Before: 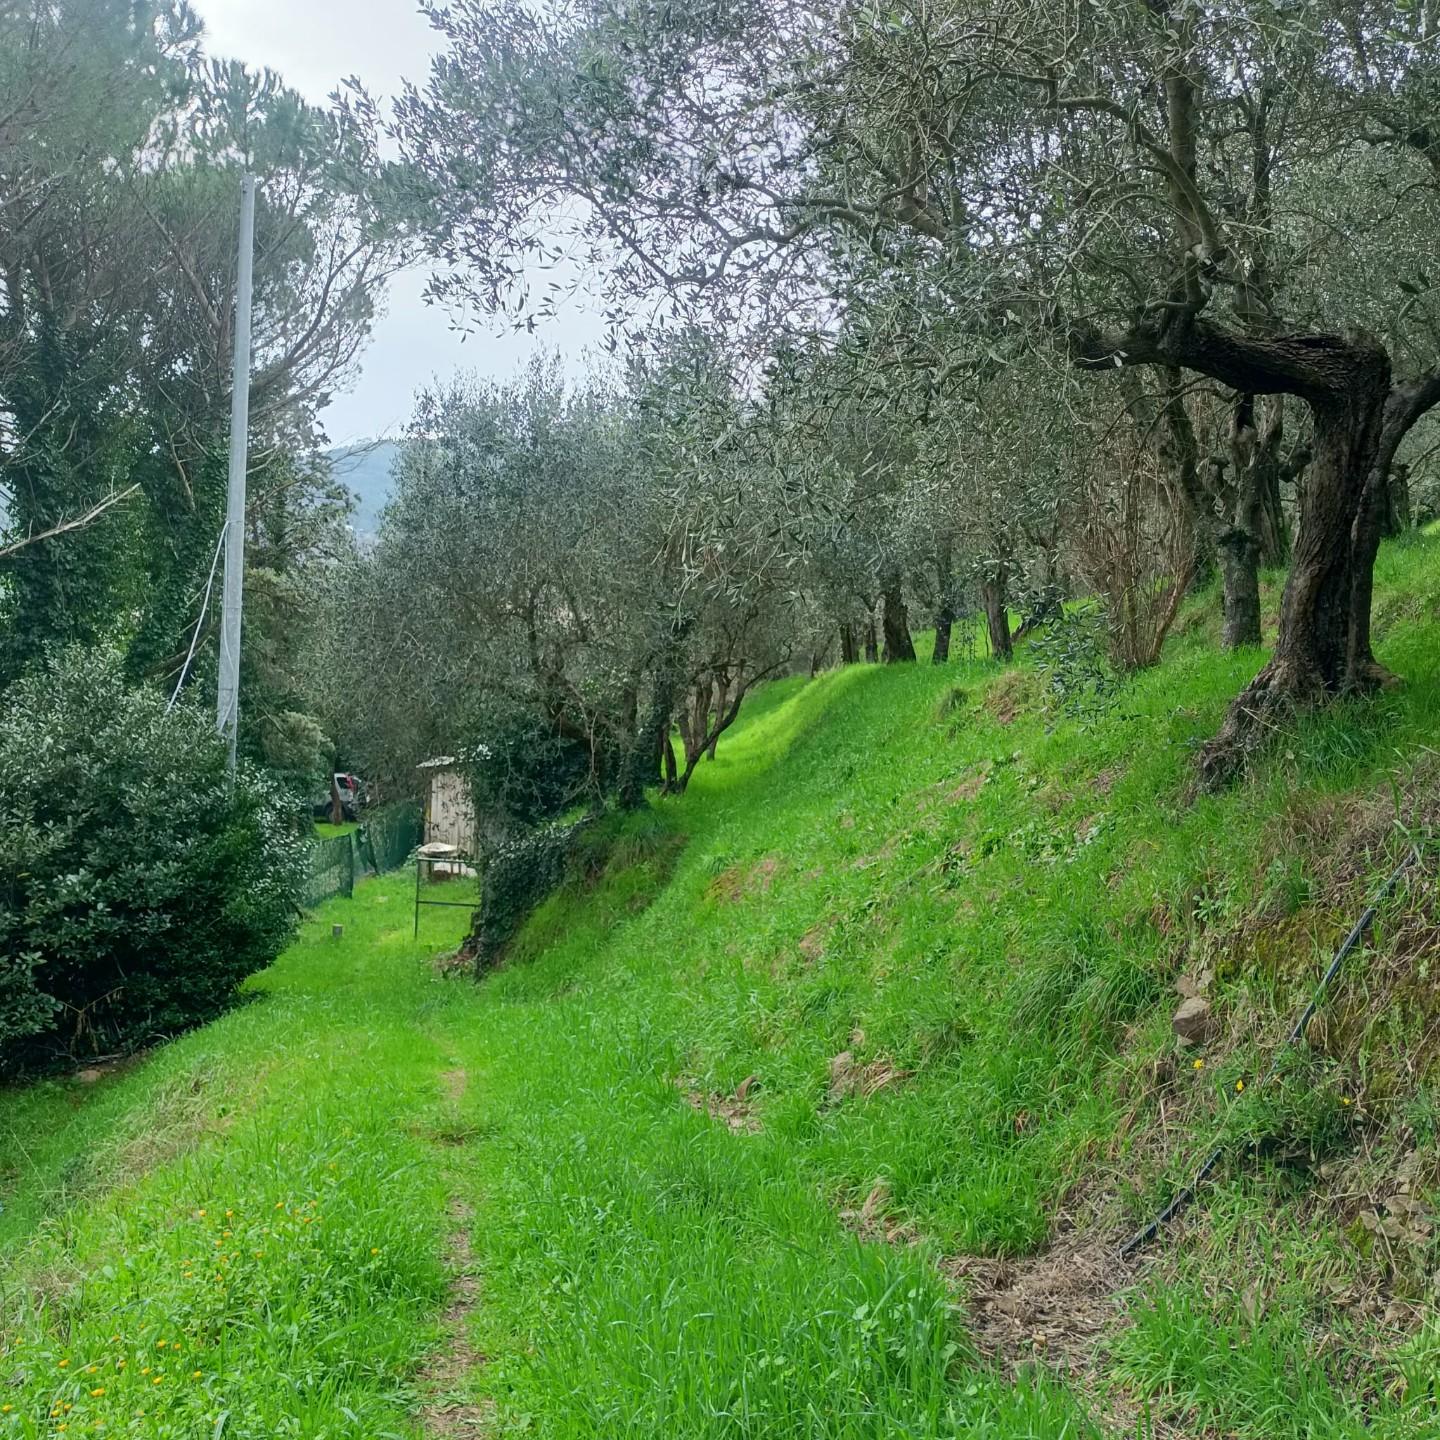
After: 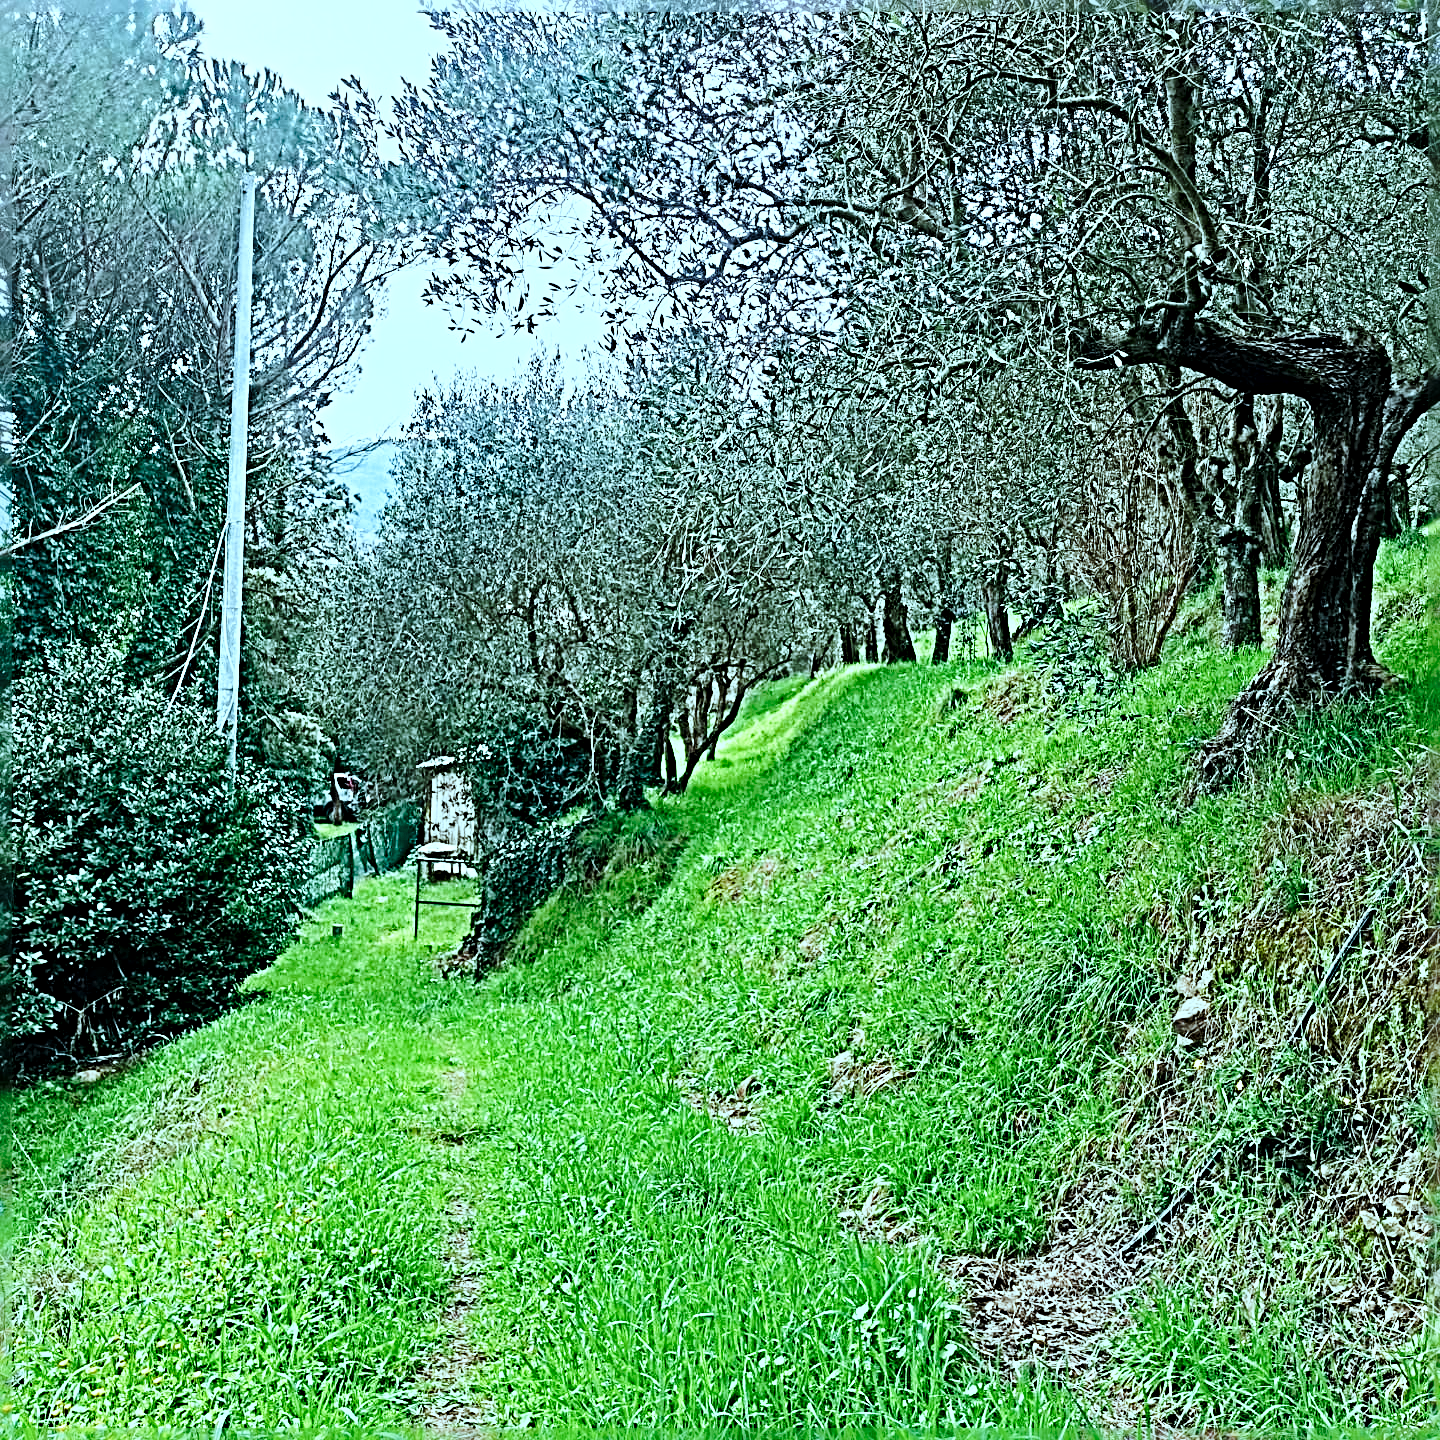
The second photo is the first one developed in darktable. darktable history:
contrast equalizer: octaves 7, y [[0.6 ×6], [0.55 ×6], [0 ×6], [0 ×6], [0 ×6]], mix 0.15
color correction: highlights a* -11.71, highlights b* -15.58
sharpen: radius 6.3, amount 1.8, threshold 0
color balance rgb: linear chroma grading › shadows -3%, linear chroma grading › highlights -4%
base curve: curves: ch0 [(0, 0) (0.028, 0.03) (0.121, 0.232) (0.46, 0.748) (0.859, 0.968) (1, 1)], preserve colors none
